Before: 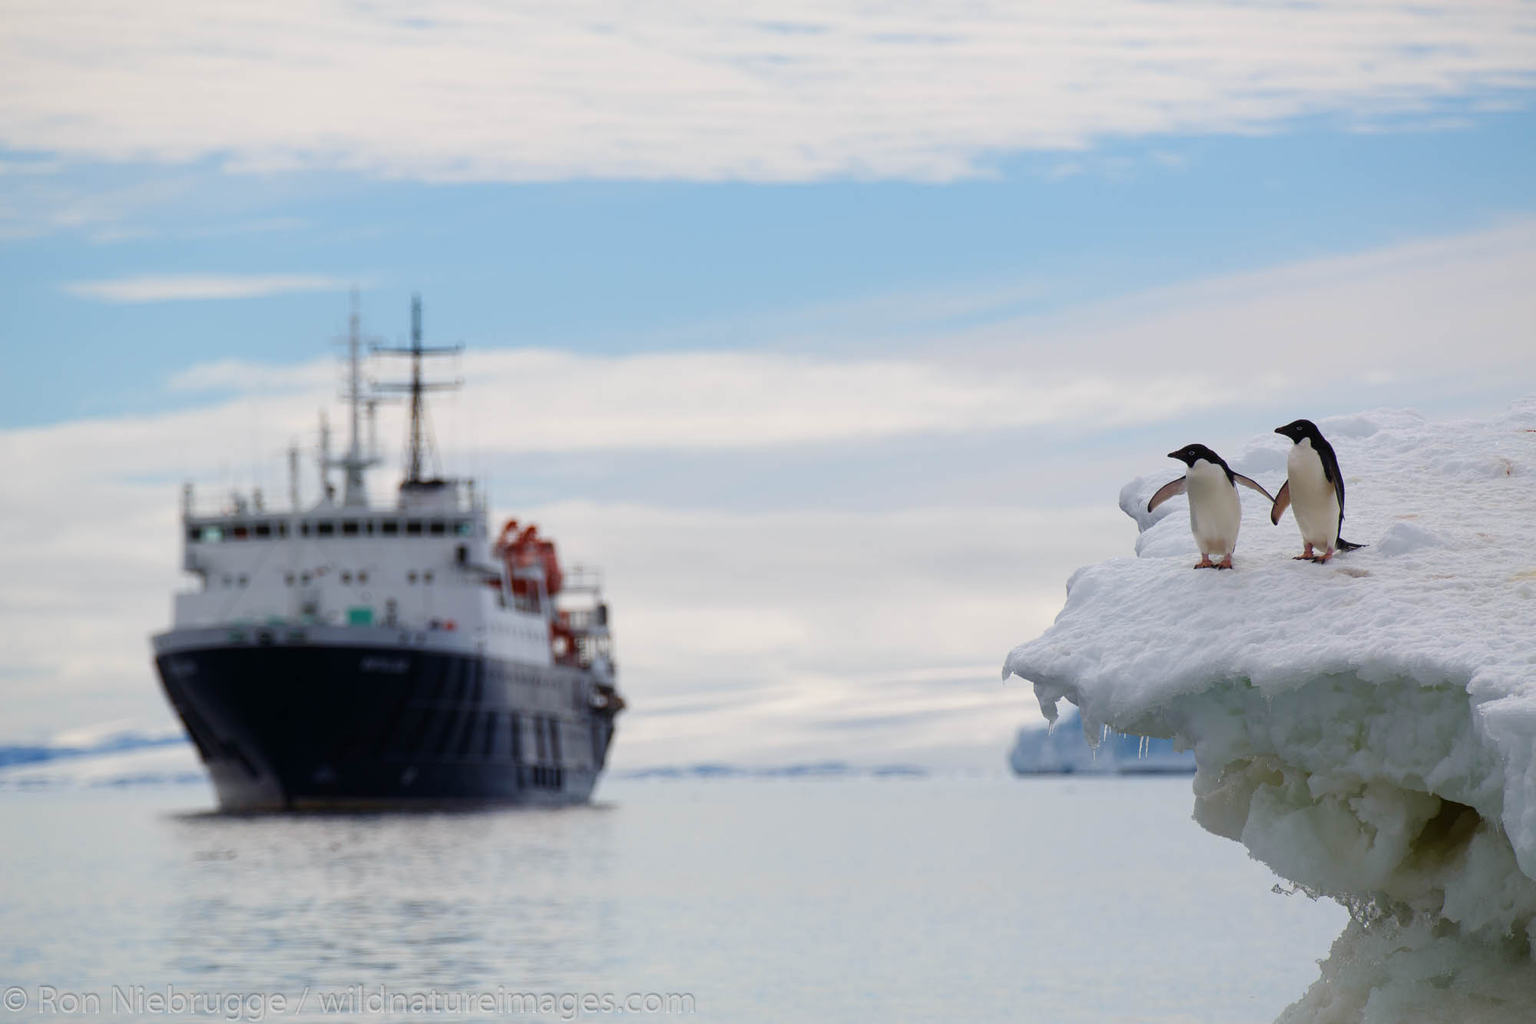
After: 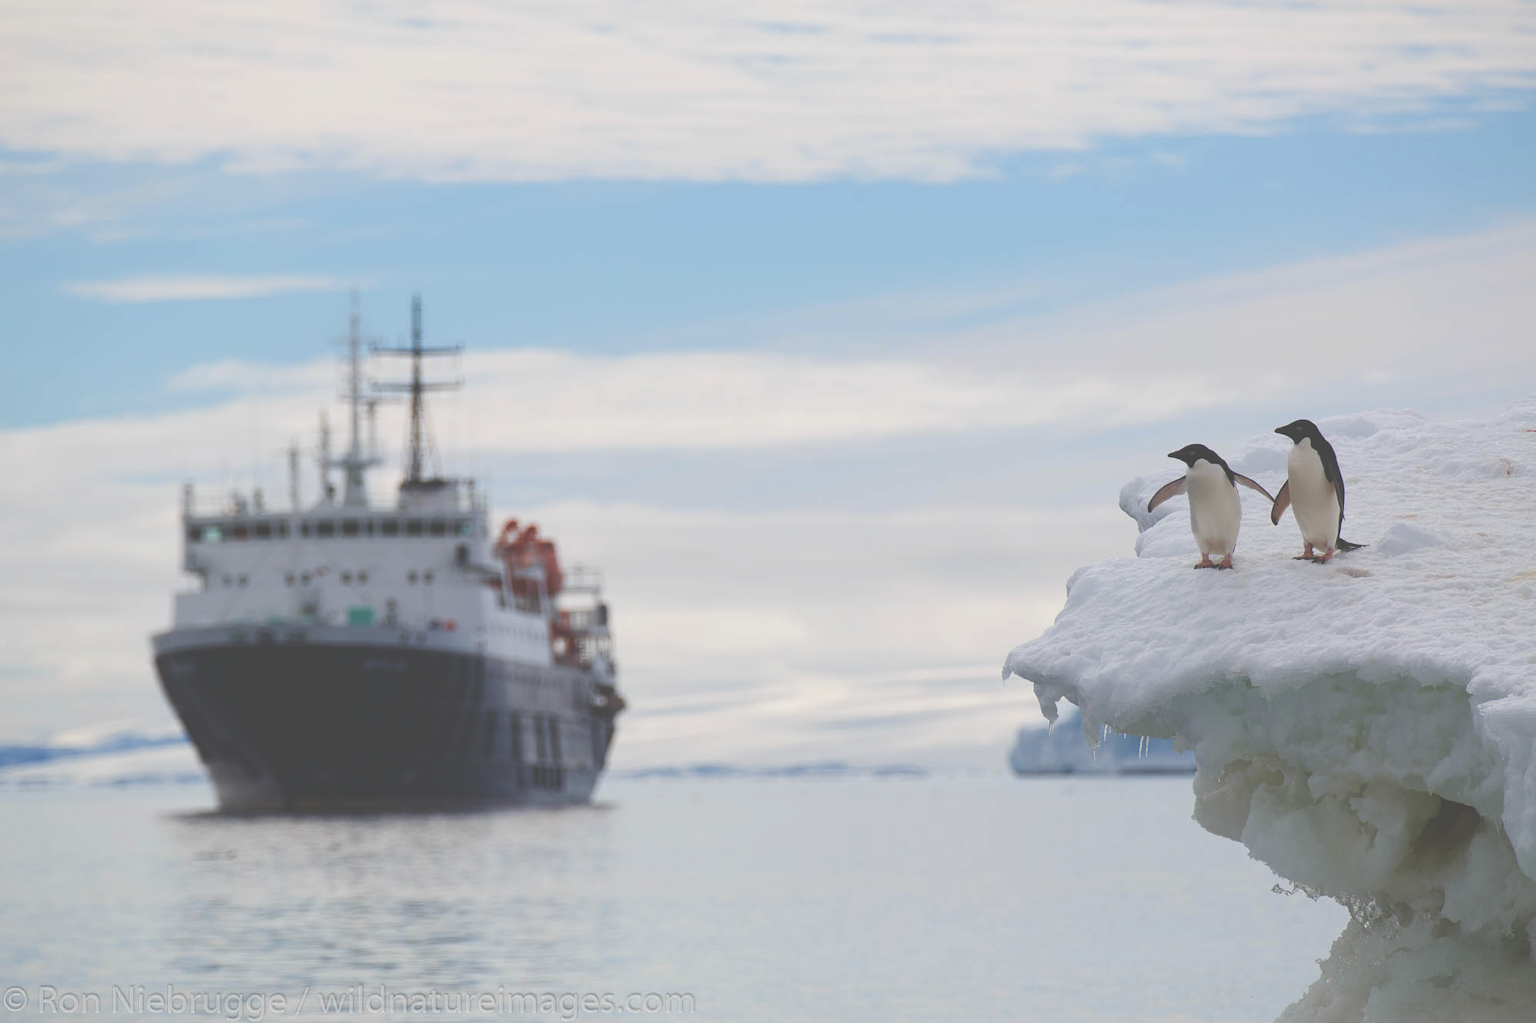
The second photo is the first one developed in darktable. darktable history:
exposure: black level correction -0.062, exposure -0.049 EV, compensate highlight preservation false
